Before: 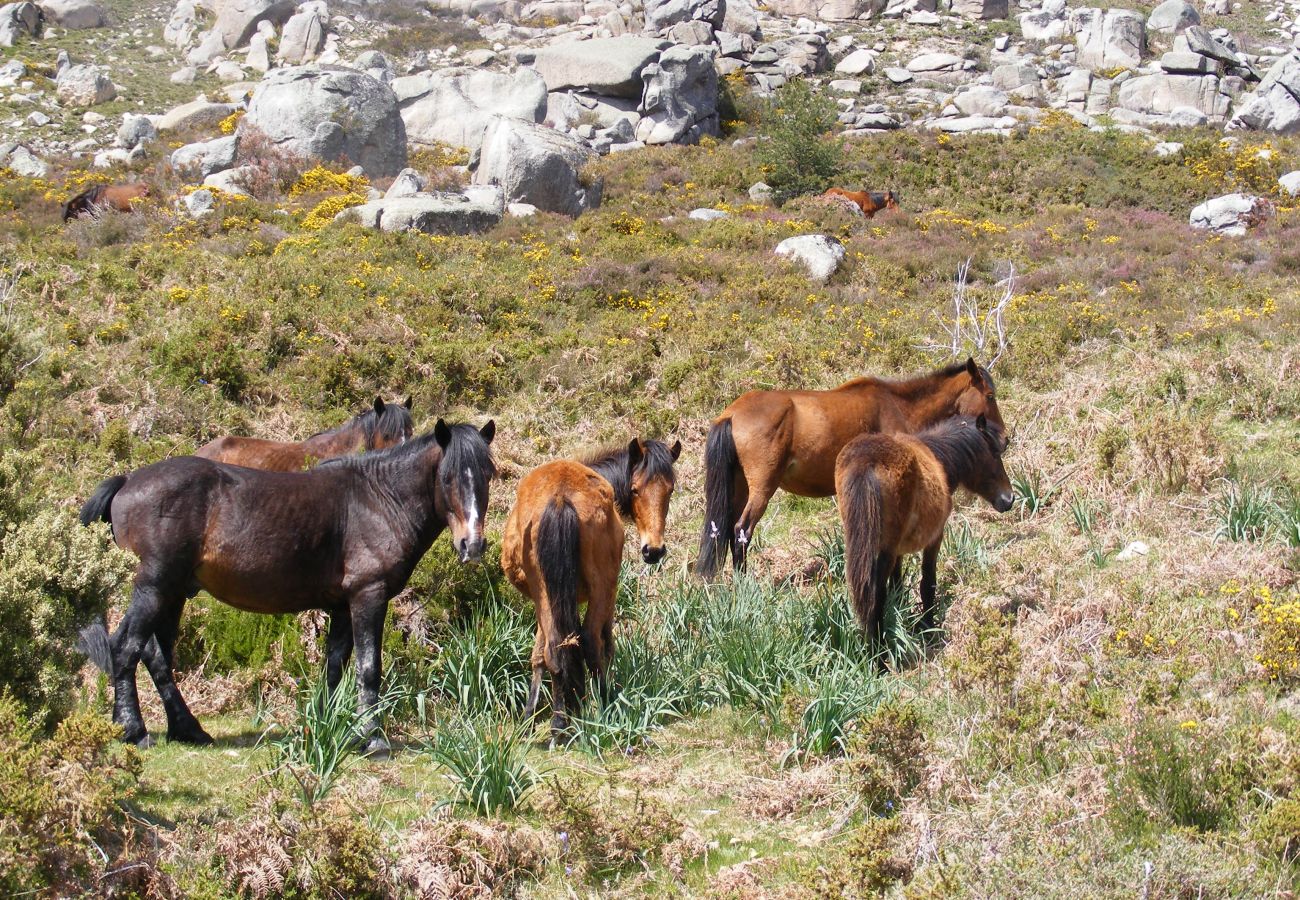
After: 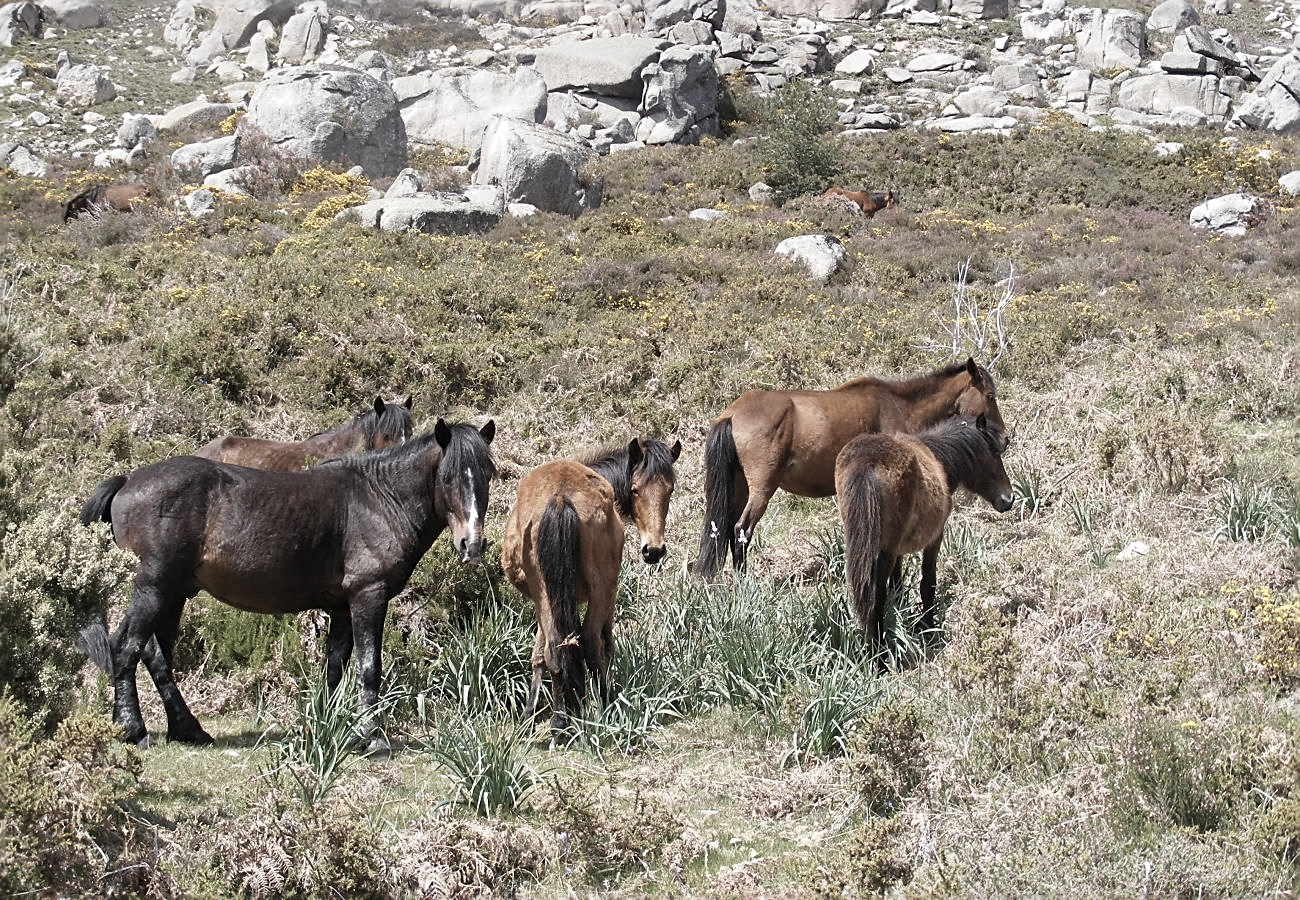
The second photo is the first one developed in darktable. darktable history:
sharpen: on, module defaults
color correction: highlights b* -0.011, saturation 0.466
